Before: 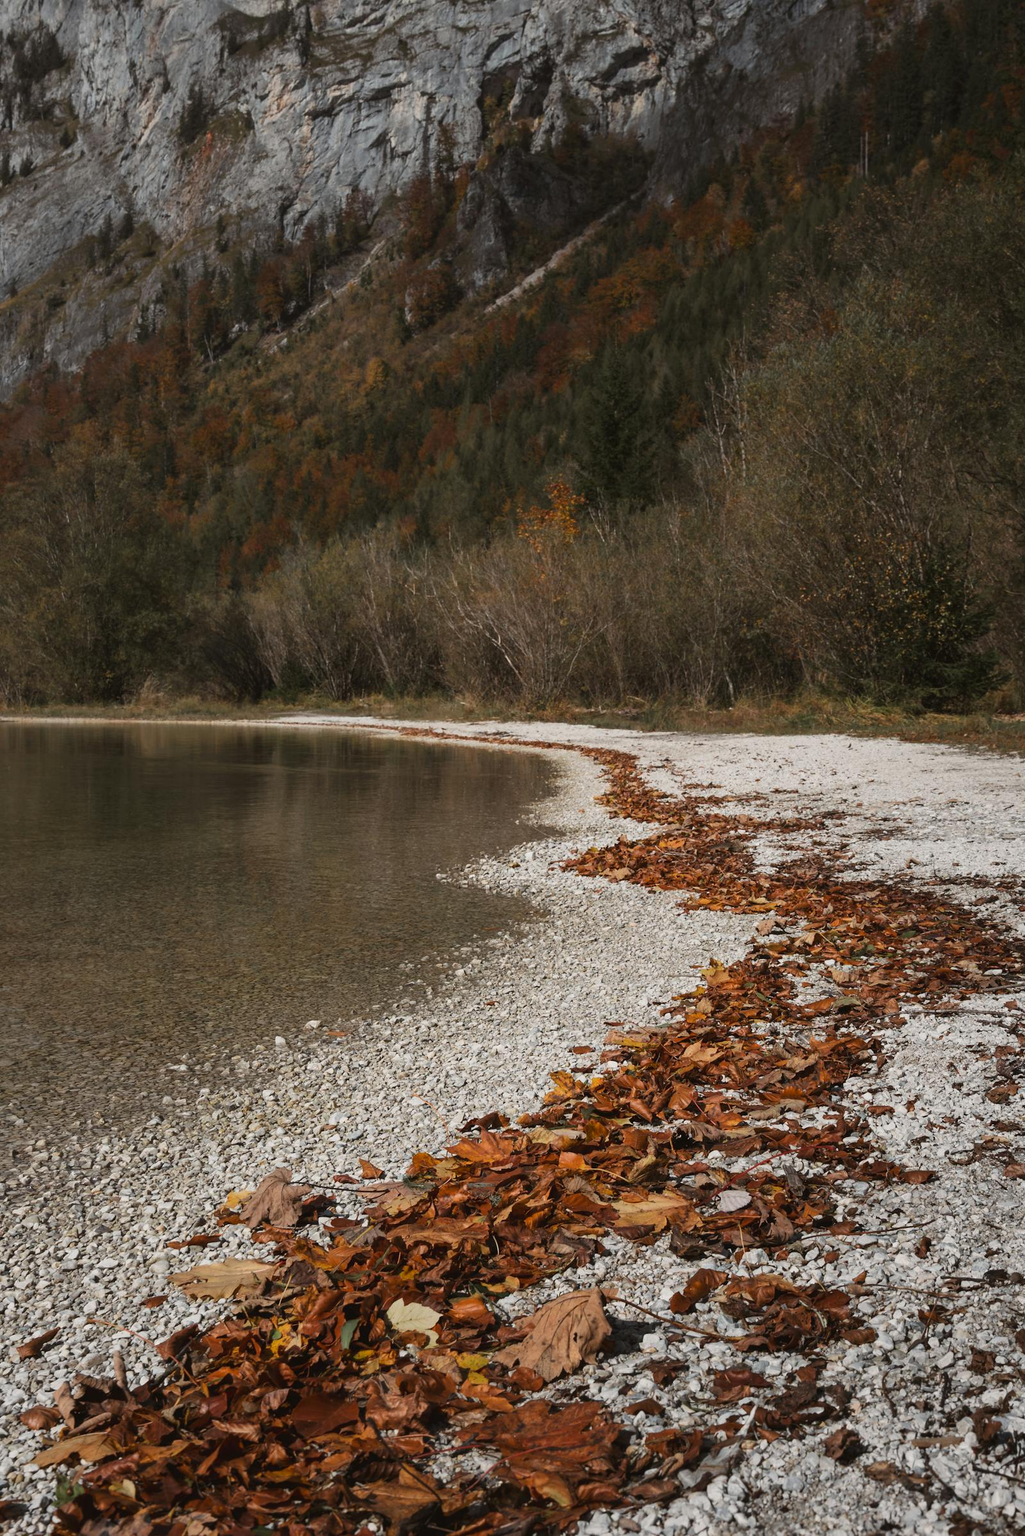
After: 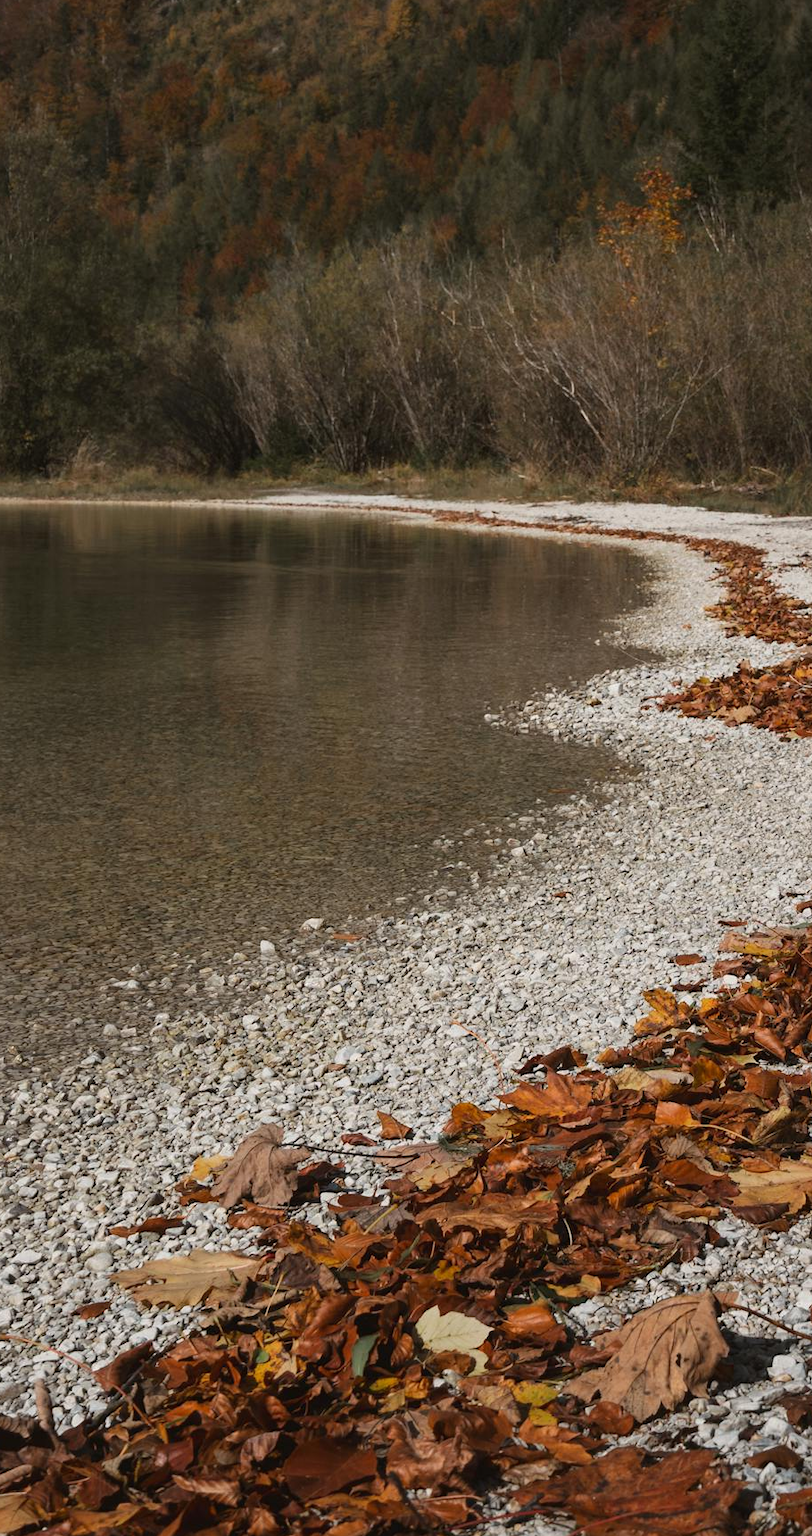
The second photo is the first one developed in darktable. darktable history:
crop: left 8.655%, top 23.548%, right 34.434%, bottom 4.675%
